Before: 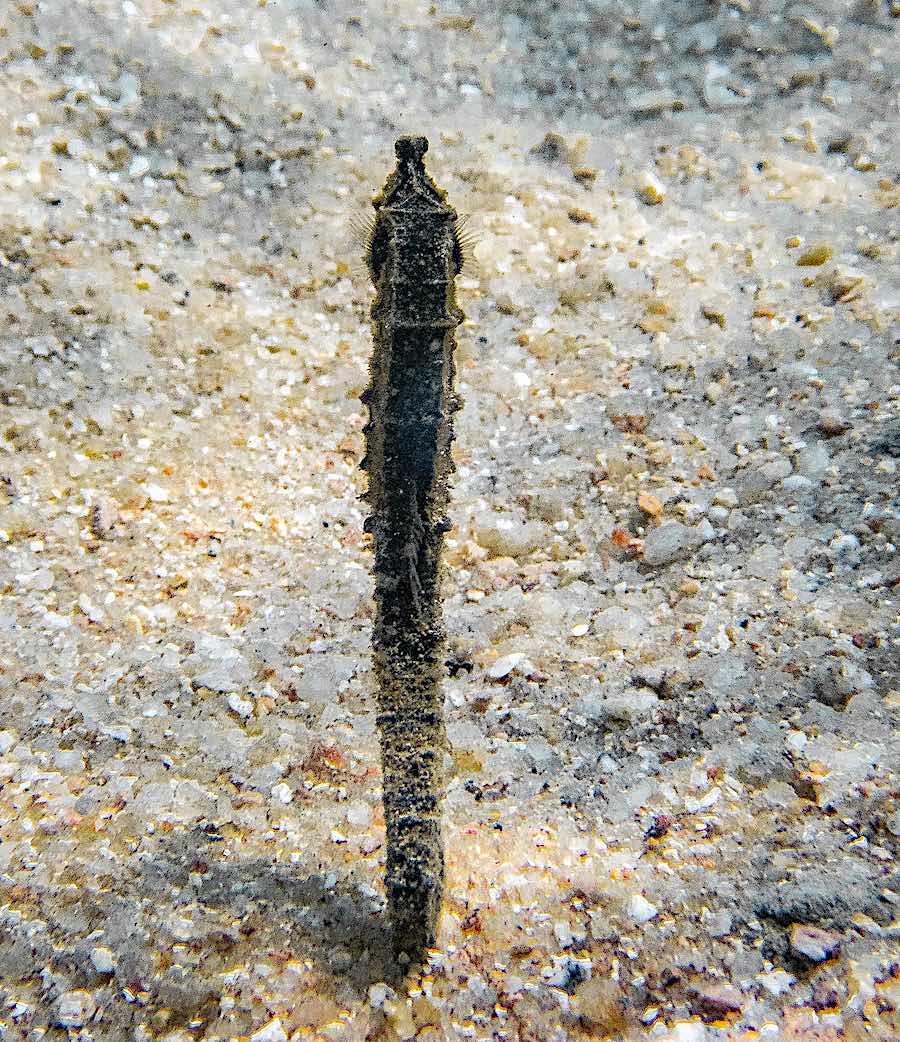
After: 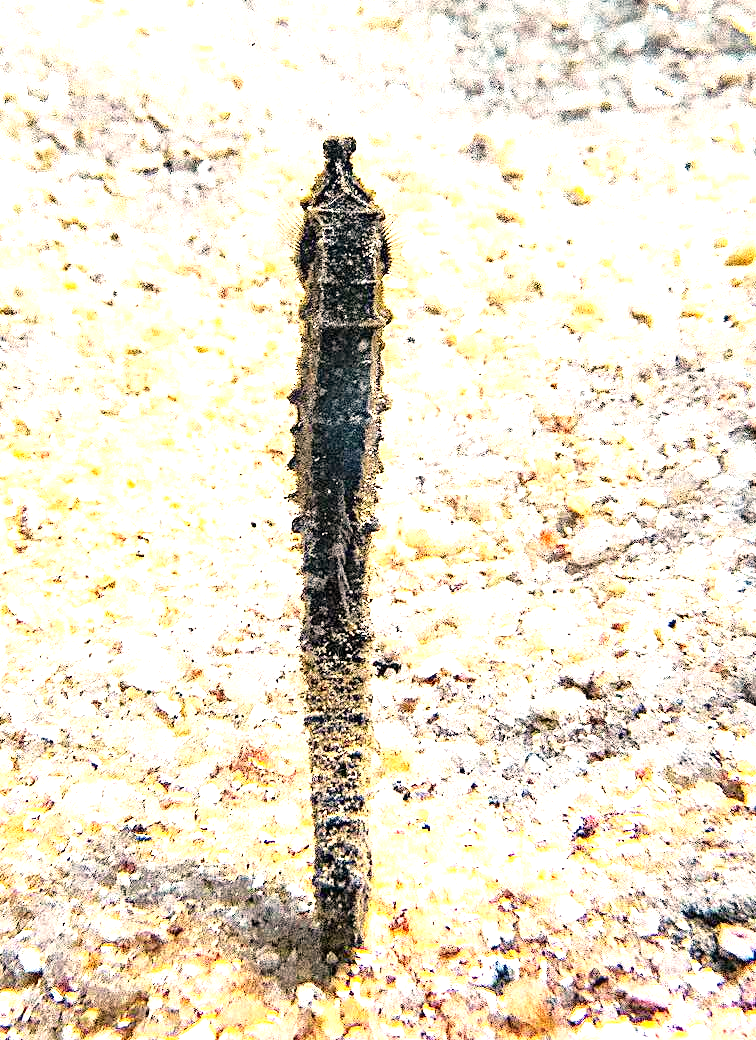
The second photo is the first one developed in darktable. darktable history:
crop: left 8.026%, right 7.374%
exposure: exposure 1.5 EV, compensate highlight preservation false
rgb curve: curves: ch0 [(0, 0) (0.078, 0.051) (0.929, 0.956) (1, 1)], compensate middle gray true
white balance: red 1.127, blue 0.943
